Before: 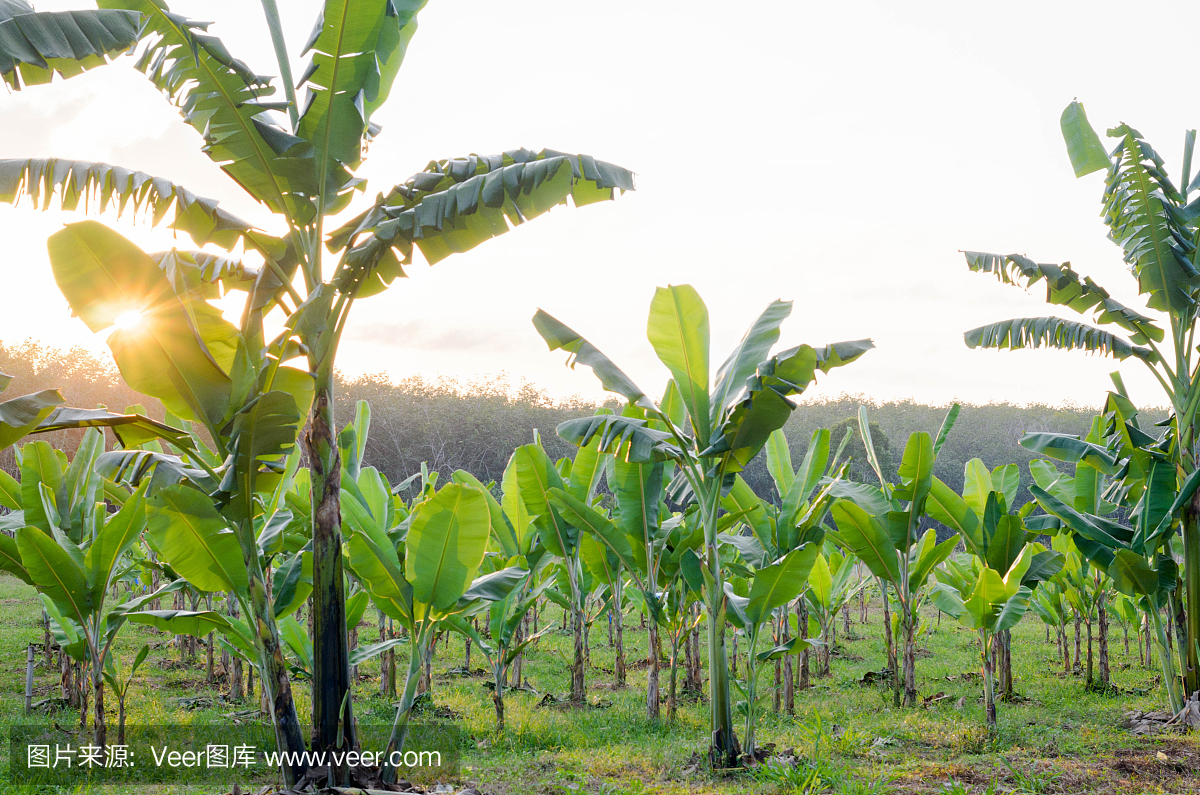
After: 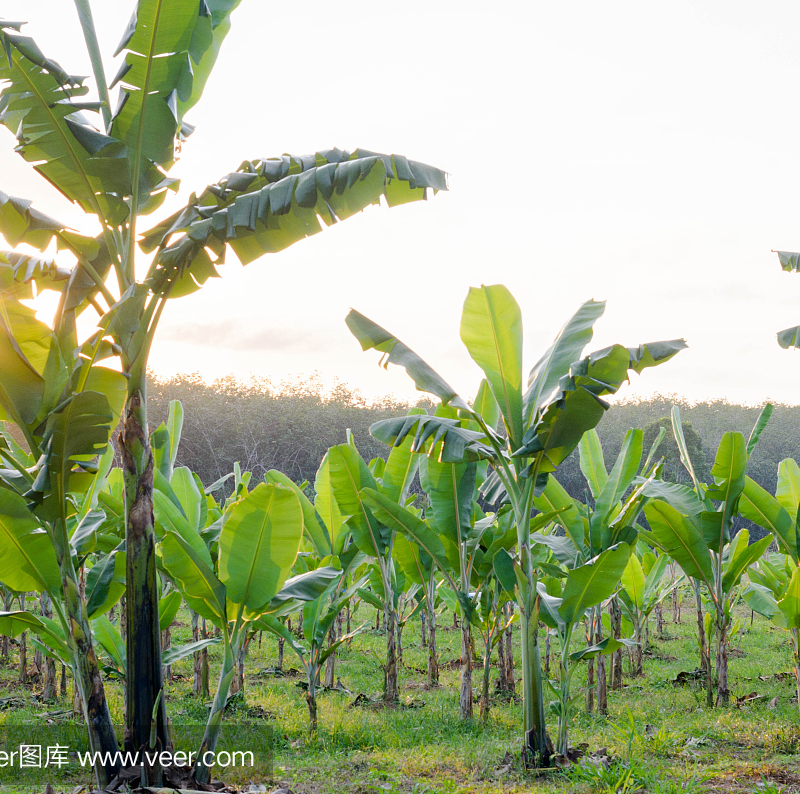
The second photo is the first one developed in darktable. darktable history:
crop and rotate: left 15.605%, right 17.711%
